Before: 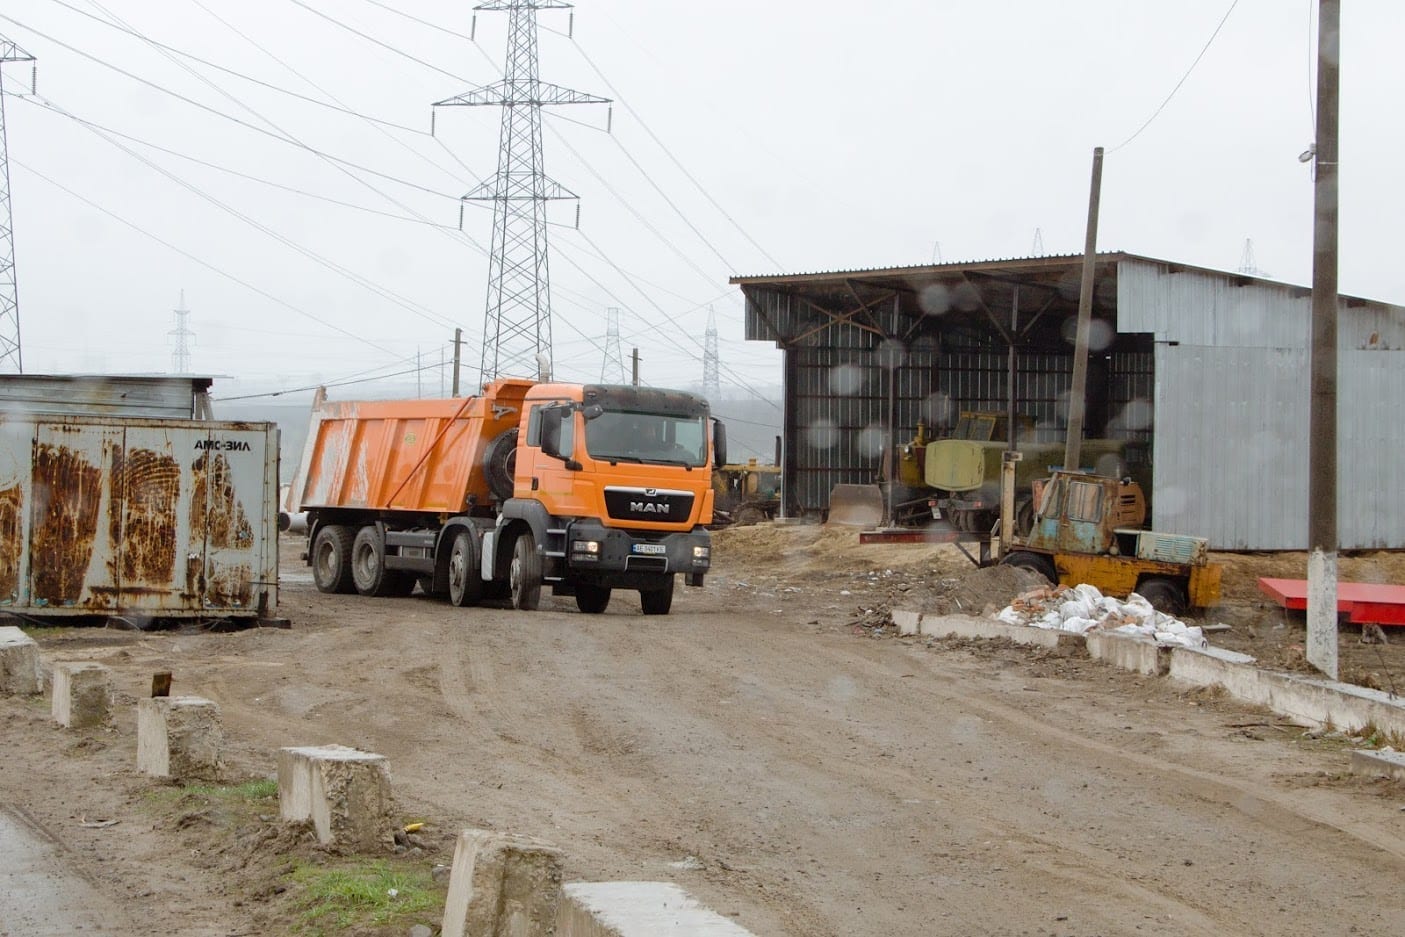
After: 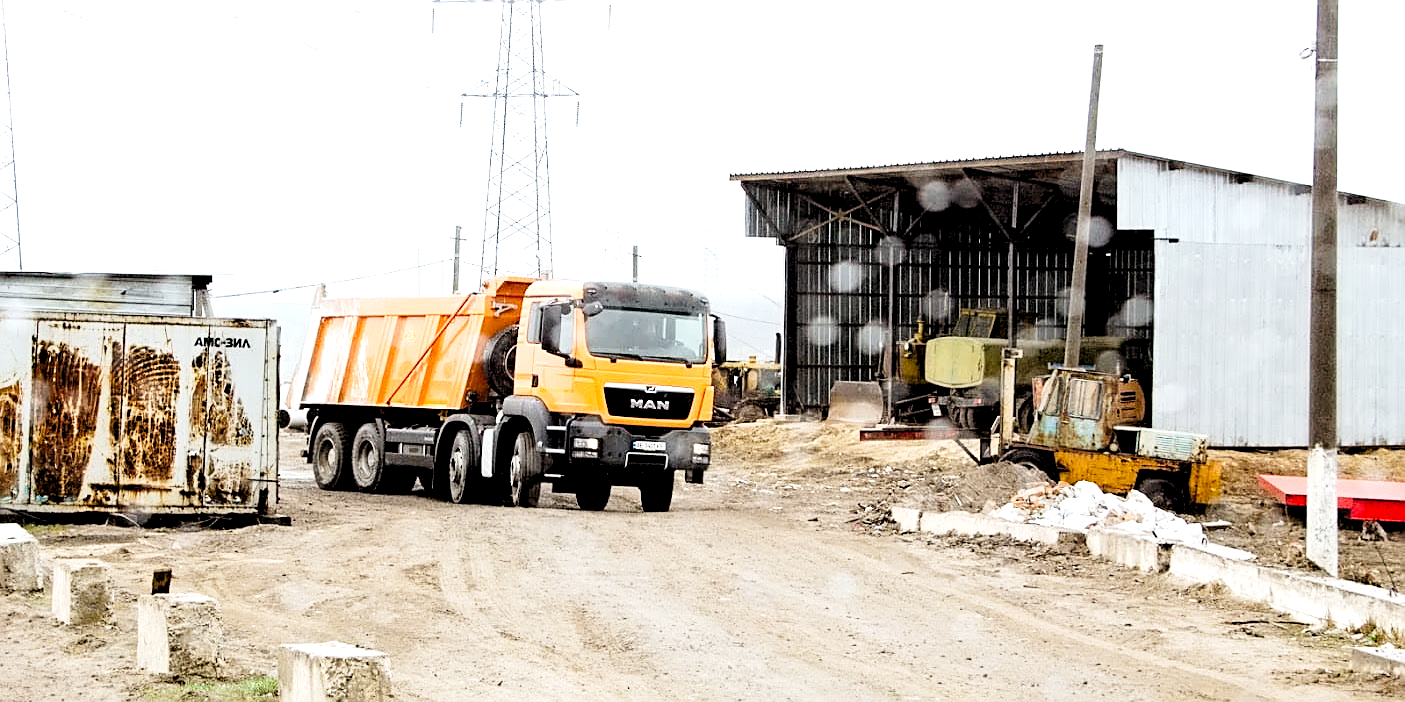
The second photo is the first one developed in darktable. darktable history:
contrast equalizer: y [[0.5 ×6], [0.5 ×6], [0.5 ×6], [0 ×6], [0, 0, 0, 0.581, 0.011, 0]]
rgb levels: levels [[0.034, 0.472, 0.904], [0, 0.5, 1], [0, 0.5, 1]]
exposure: black level correction 0, exposure 0.953 EV, compensate exposure bias true, compensate highlight preservation false
white balance: red 0.988, blue 1.017
sharpen: on, module defaults
crop: top 11.038%, bottom 13.962%
contrast brightness saturation: contrast 0.12, brightness -0.12, saturation 0.2
base curve: curves: ch0 [(0, 0) (0.204, 0.334) (0.55, 0.733) (1, 1)], preserve colors none
